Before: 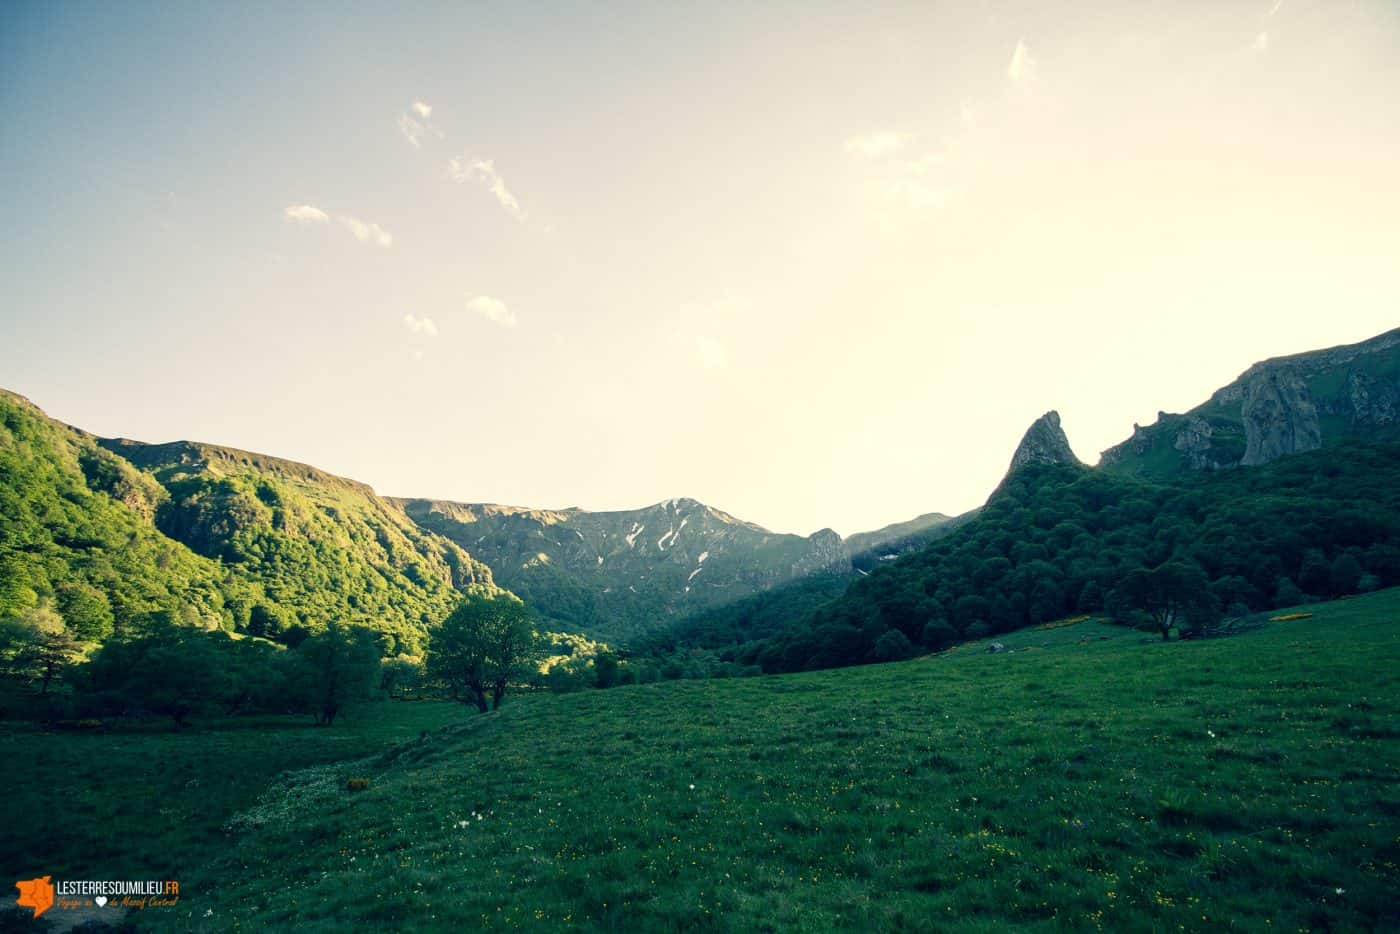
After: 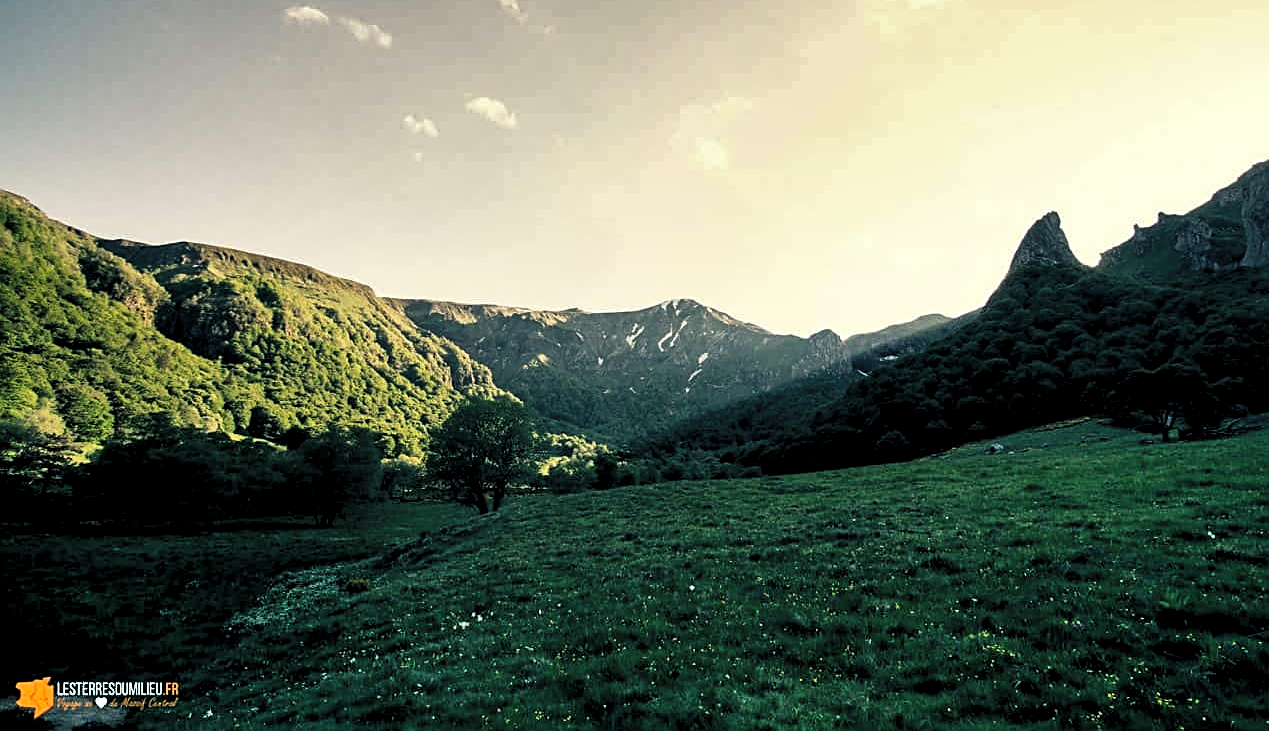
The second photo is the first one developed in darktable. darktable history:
sharpen: on, module defaults
shadows and highlights: radius 101.91, shadows 50.55, highlights -64.79, soften with gaussian
levels: levels [0.116, 0.574, 1]
crop: top 21.33%, right 9.323%, bottom 0.349%
